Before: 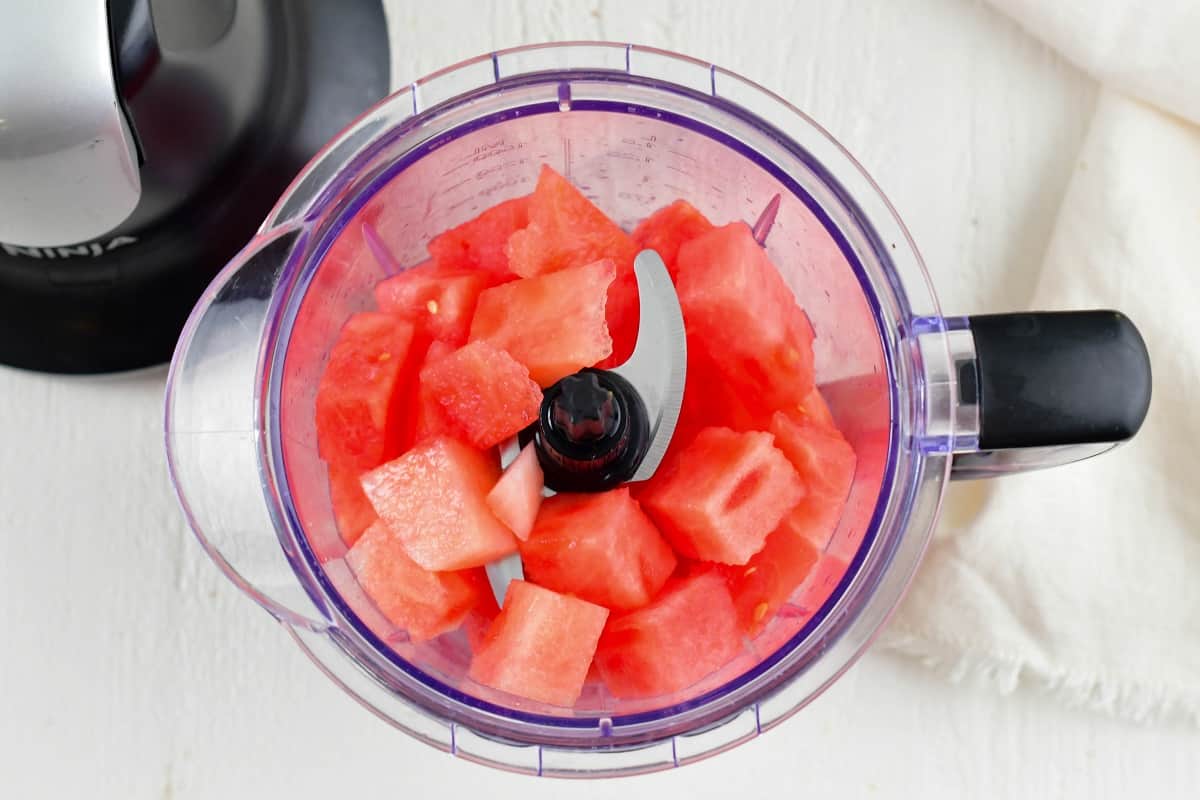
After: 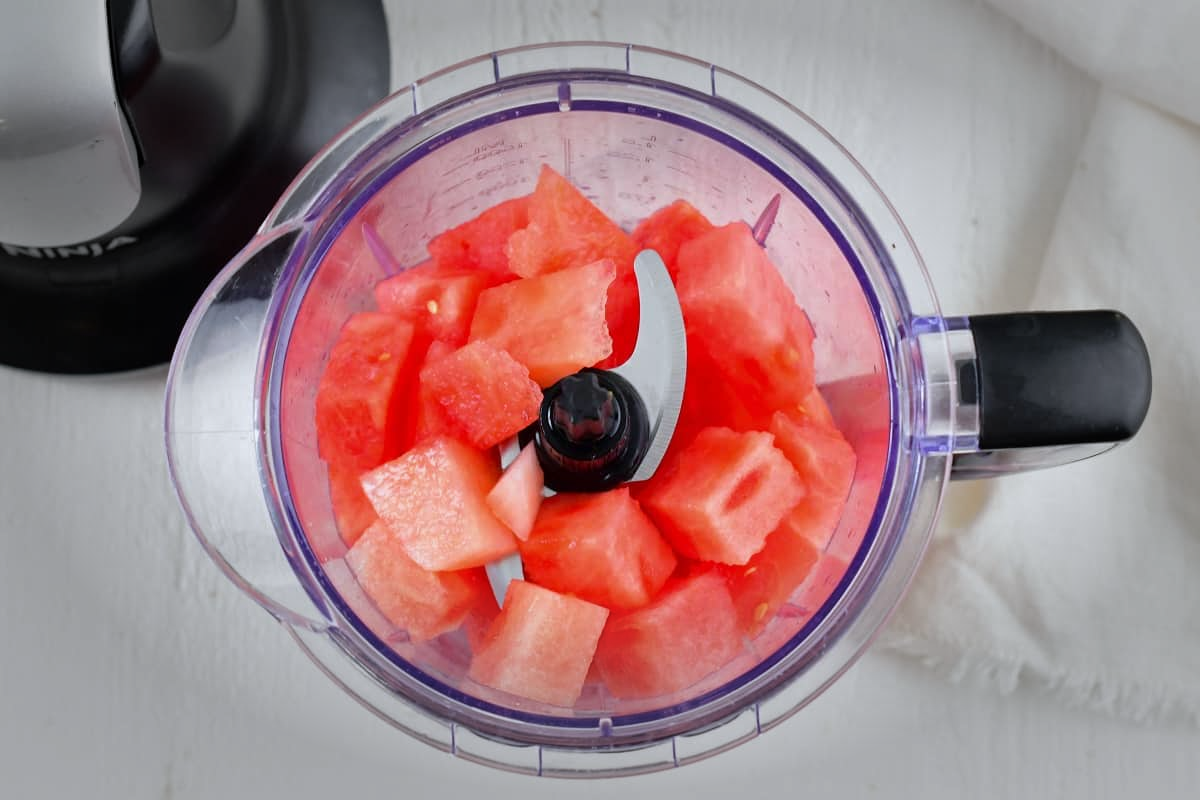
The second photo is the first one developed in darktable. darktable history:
white balance: red 0.976, blue 1.04
vignetting: fall-off start 48.41%, automatic ratio true, width/height ratio 1.29, unbound false
